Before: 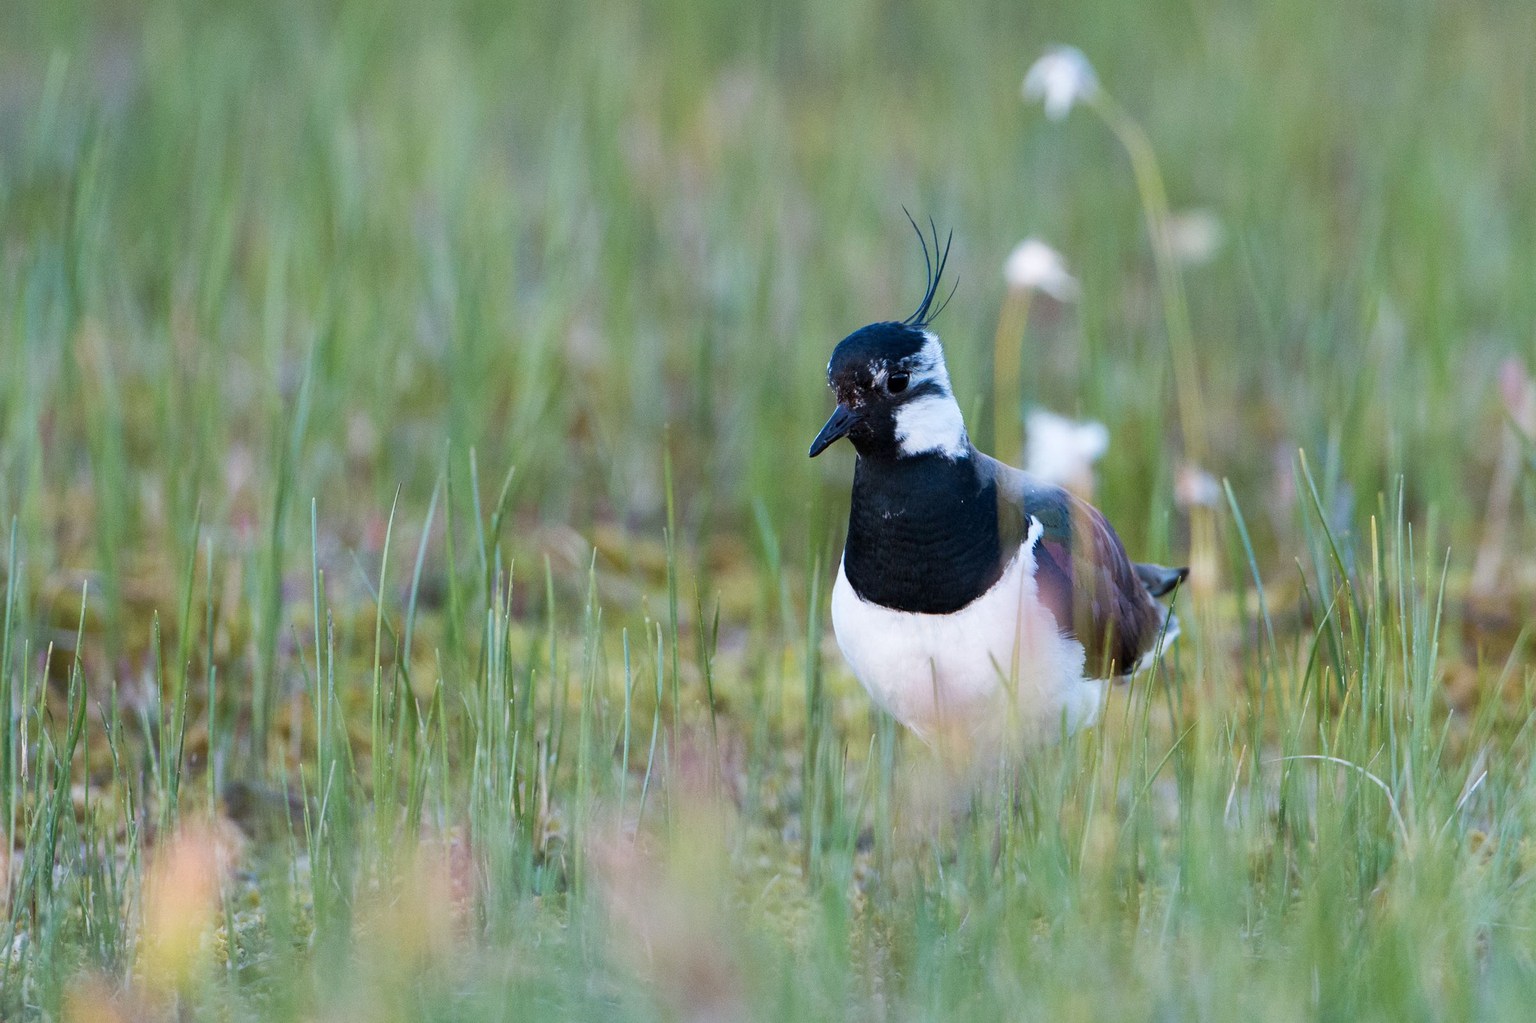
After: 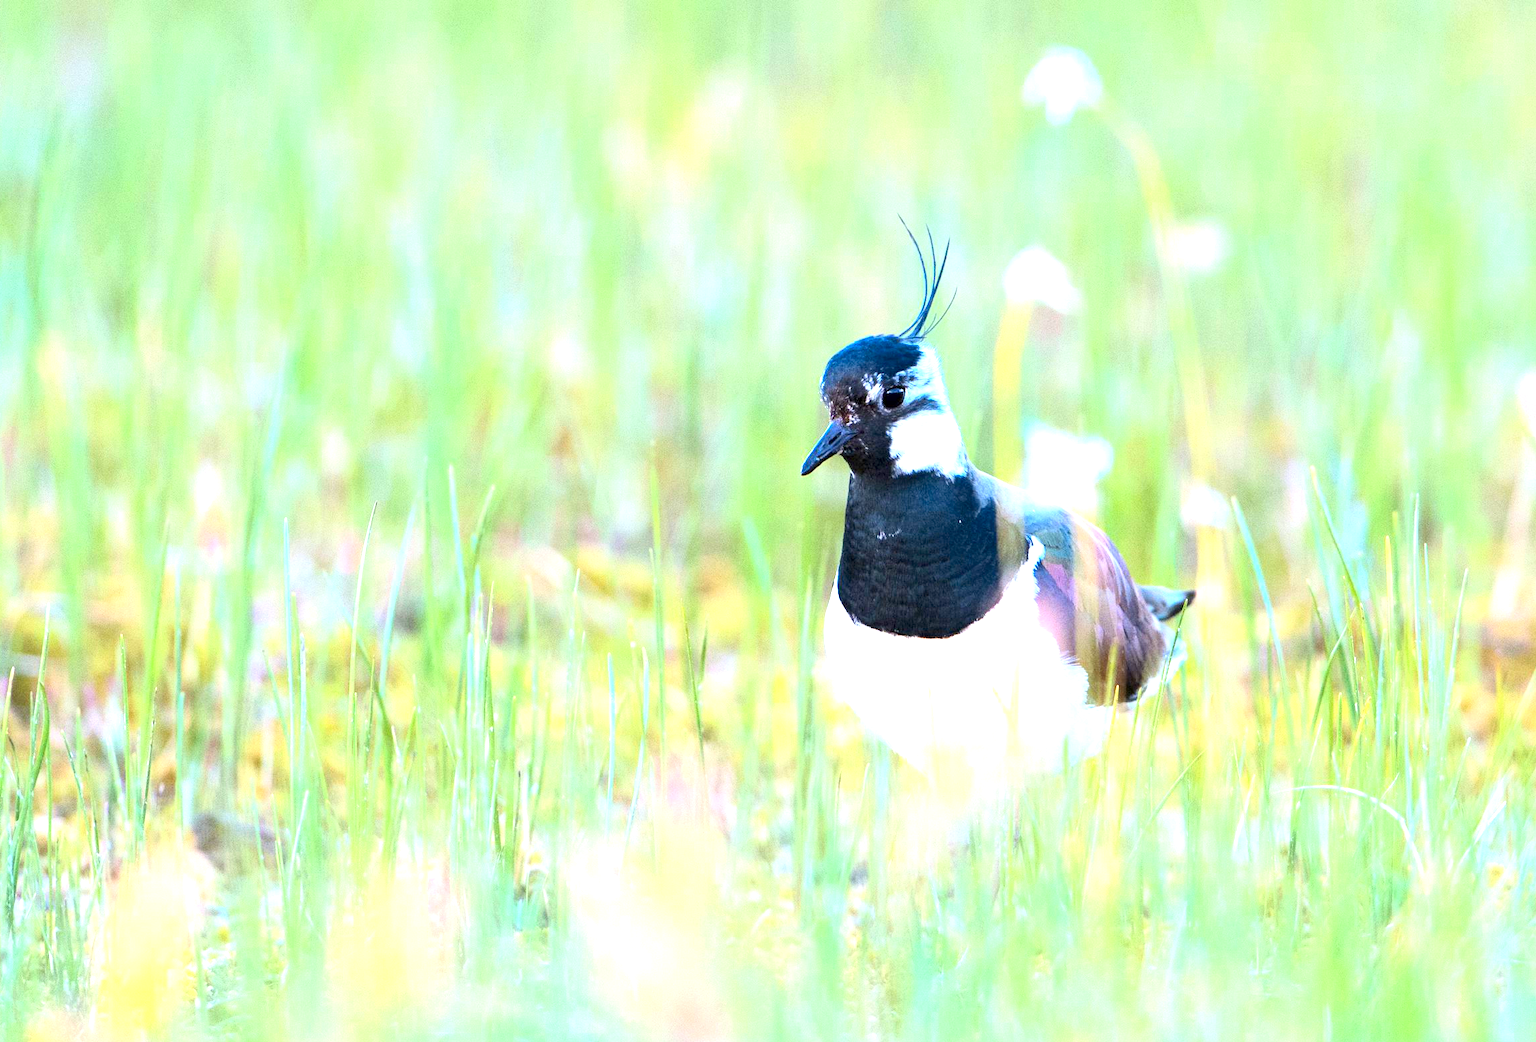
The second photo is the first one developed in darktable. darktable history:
crop and rotate: left 2.545%, right 1.261%, bottom 1.927%
exposure: black level correction 0.001, exposure 1.719 EV, compensate highlight preservation false
contrast brightness saturation: contrast 0.198, brightness 0.157, saturation 0.218
